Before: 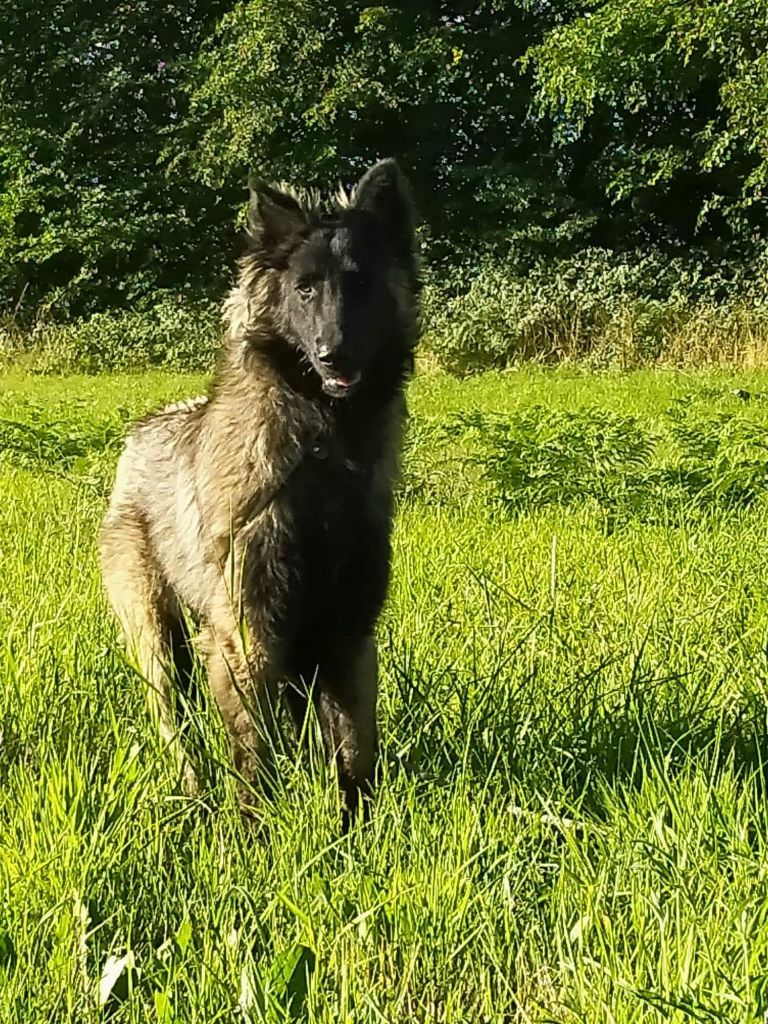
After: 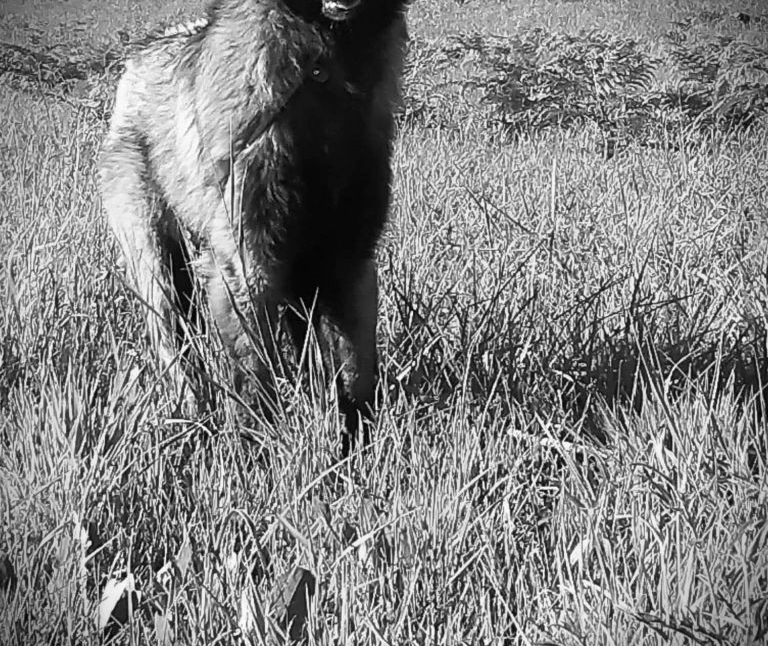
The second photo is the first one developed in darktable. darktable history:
color calibration: output gray [0.31, 0.36, 0.33, 0], illuminant Planckian (black body), adaptation linear Bradford (ICC v4), x 0.364, y 0.367, temperature 4417.62 K
crop and rotate: top 36.863%
vignetting: fall-off start 91.78%, brightness -0.992, saturation 0.493
exposure: exposure 0.175 EV, compensate highlight preservation false
